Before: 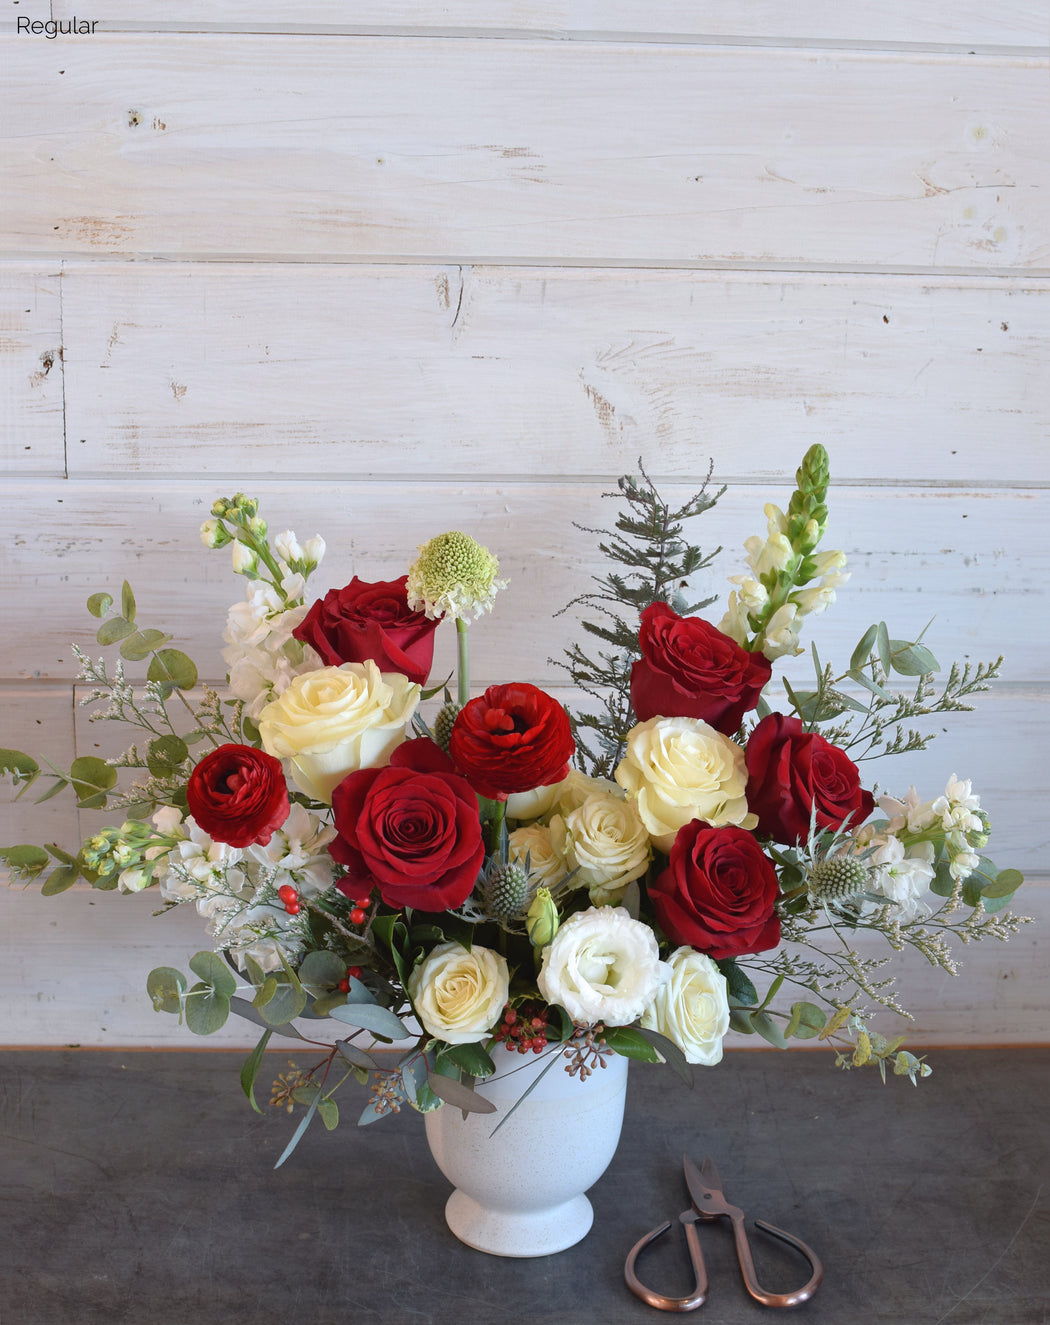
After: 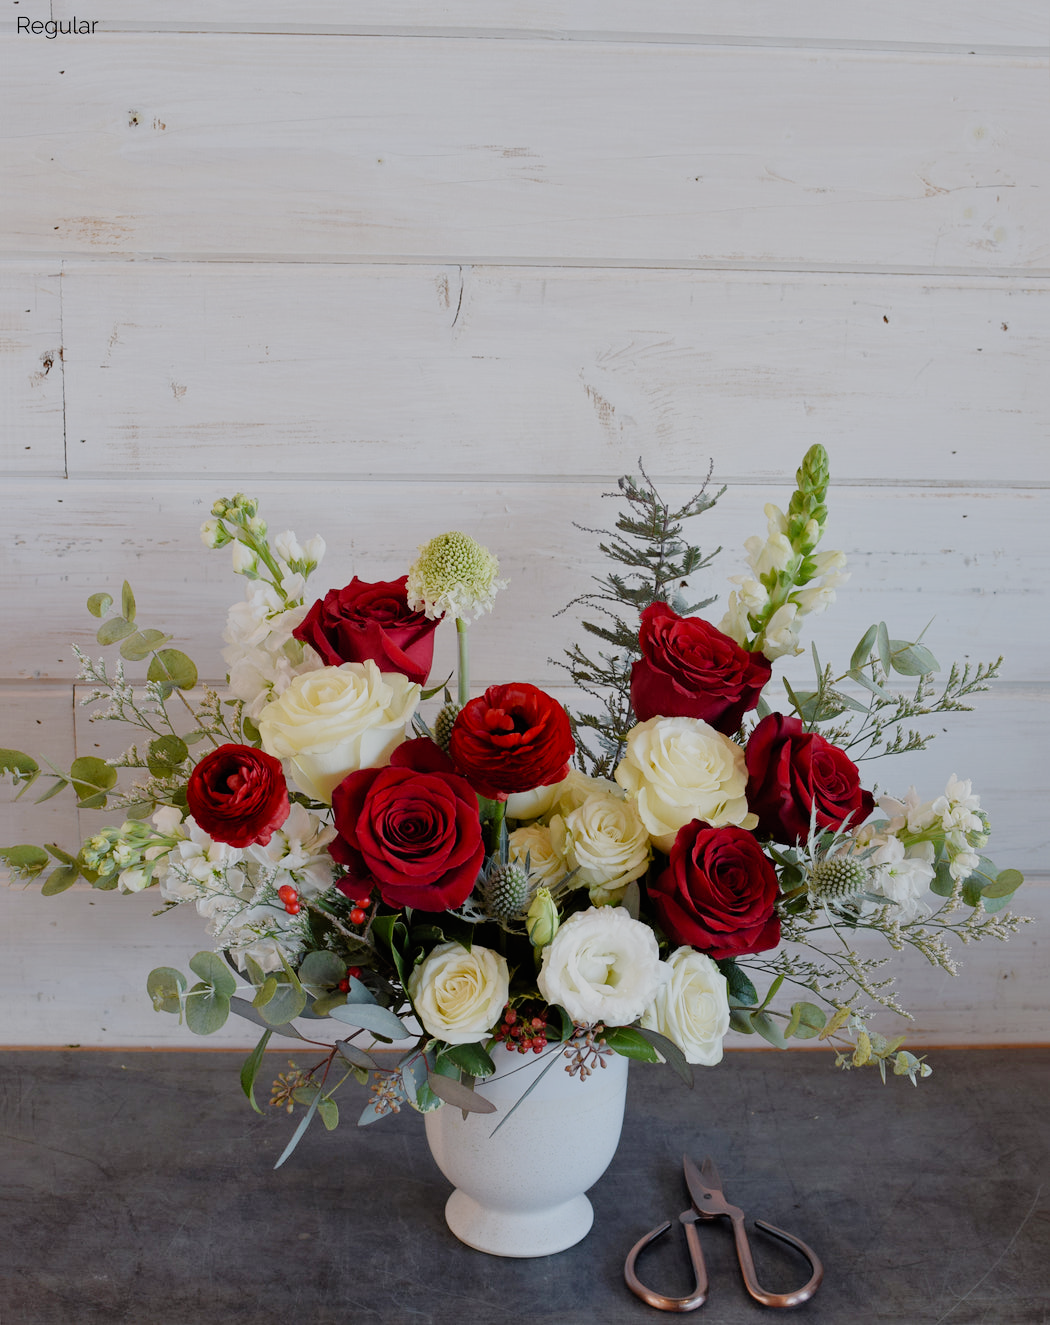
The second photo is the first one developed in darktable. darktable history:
filmic rgb: black relative exposure -6.95 EV, white relative exposure 5.58 EV, hardness 2.85, preserve chrominance no, color science v4 (2020), type of noise poissonian
